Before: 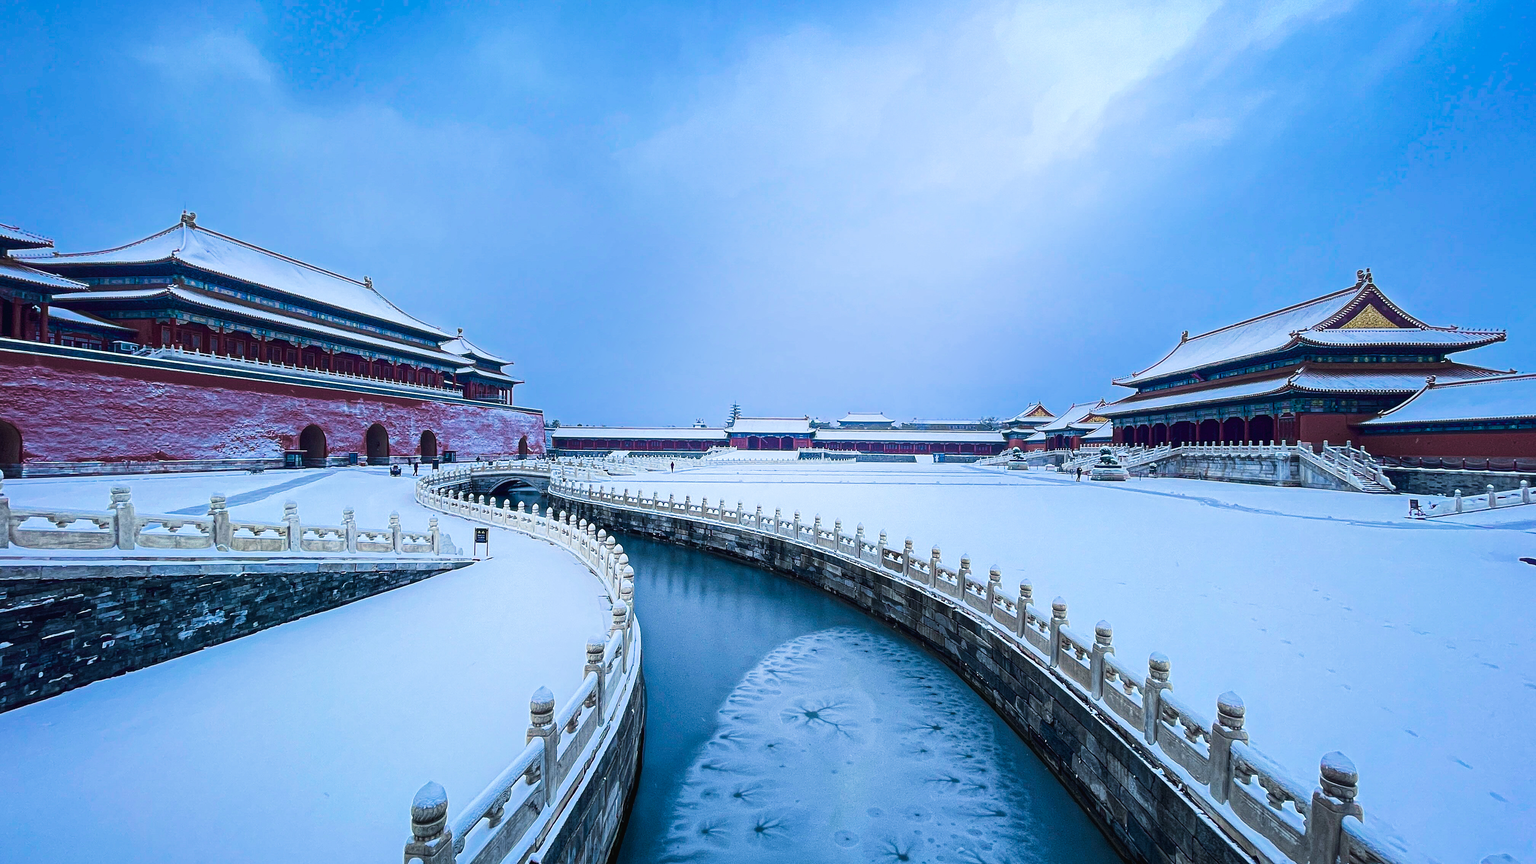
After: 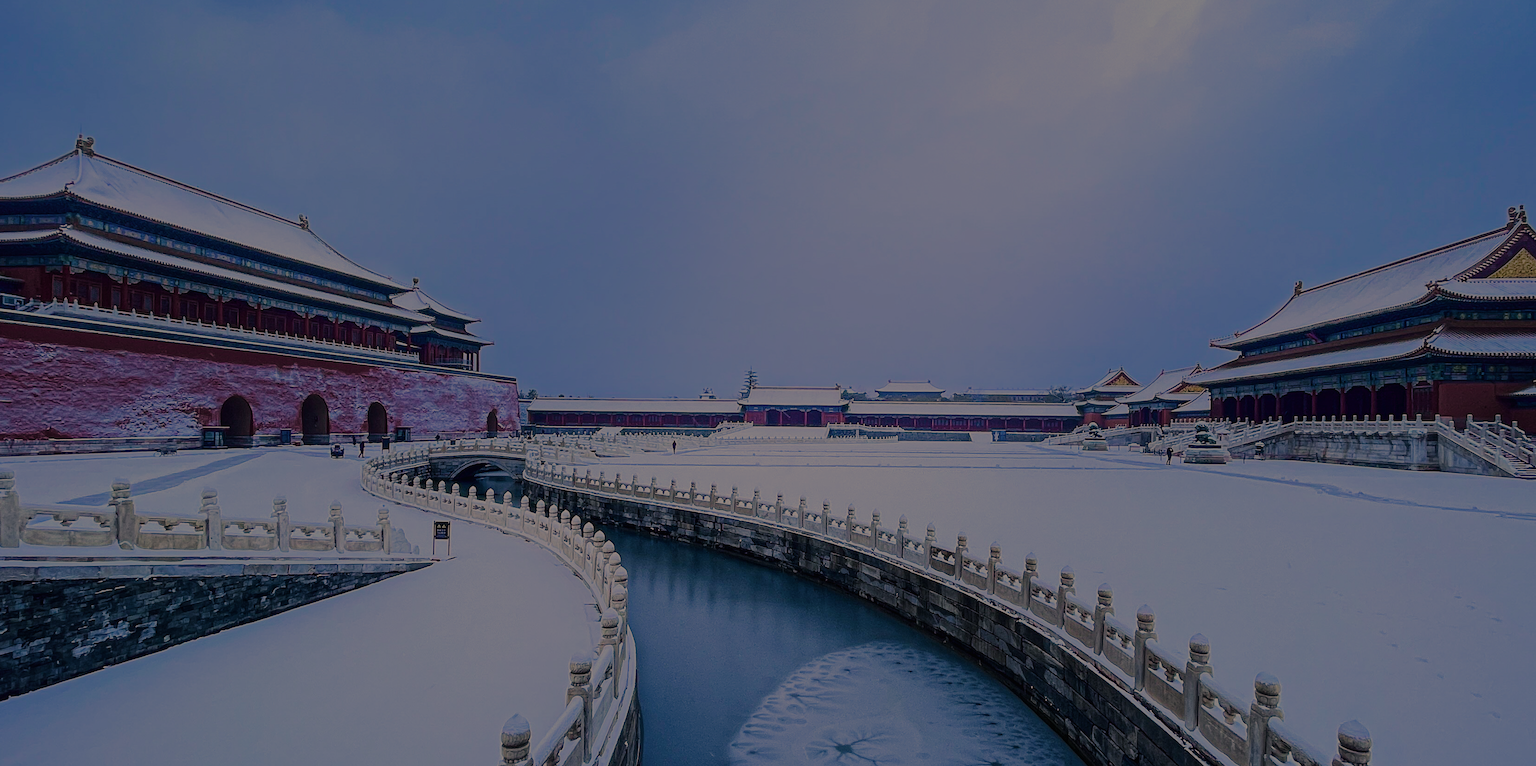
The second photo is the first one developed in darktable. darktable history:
color correction: highlights a* 11.43, highlights b* 11.91
exposure: exposure -0.973 EV, compensate exposure bias true, compensate highlight preservation false
crop: left 7.743%, top 11.636%, right 10.137%, bottom 15.463%
base curve: curves: ch0 [(0, 0) (0.826, 0.587) (1, 1)]
